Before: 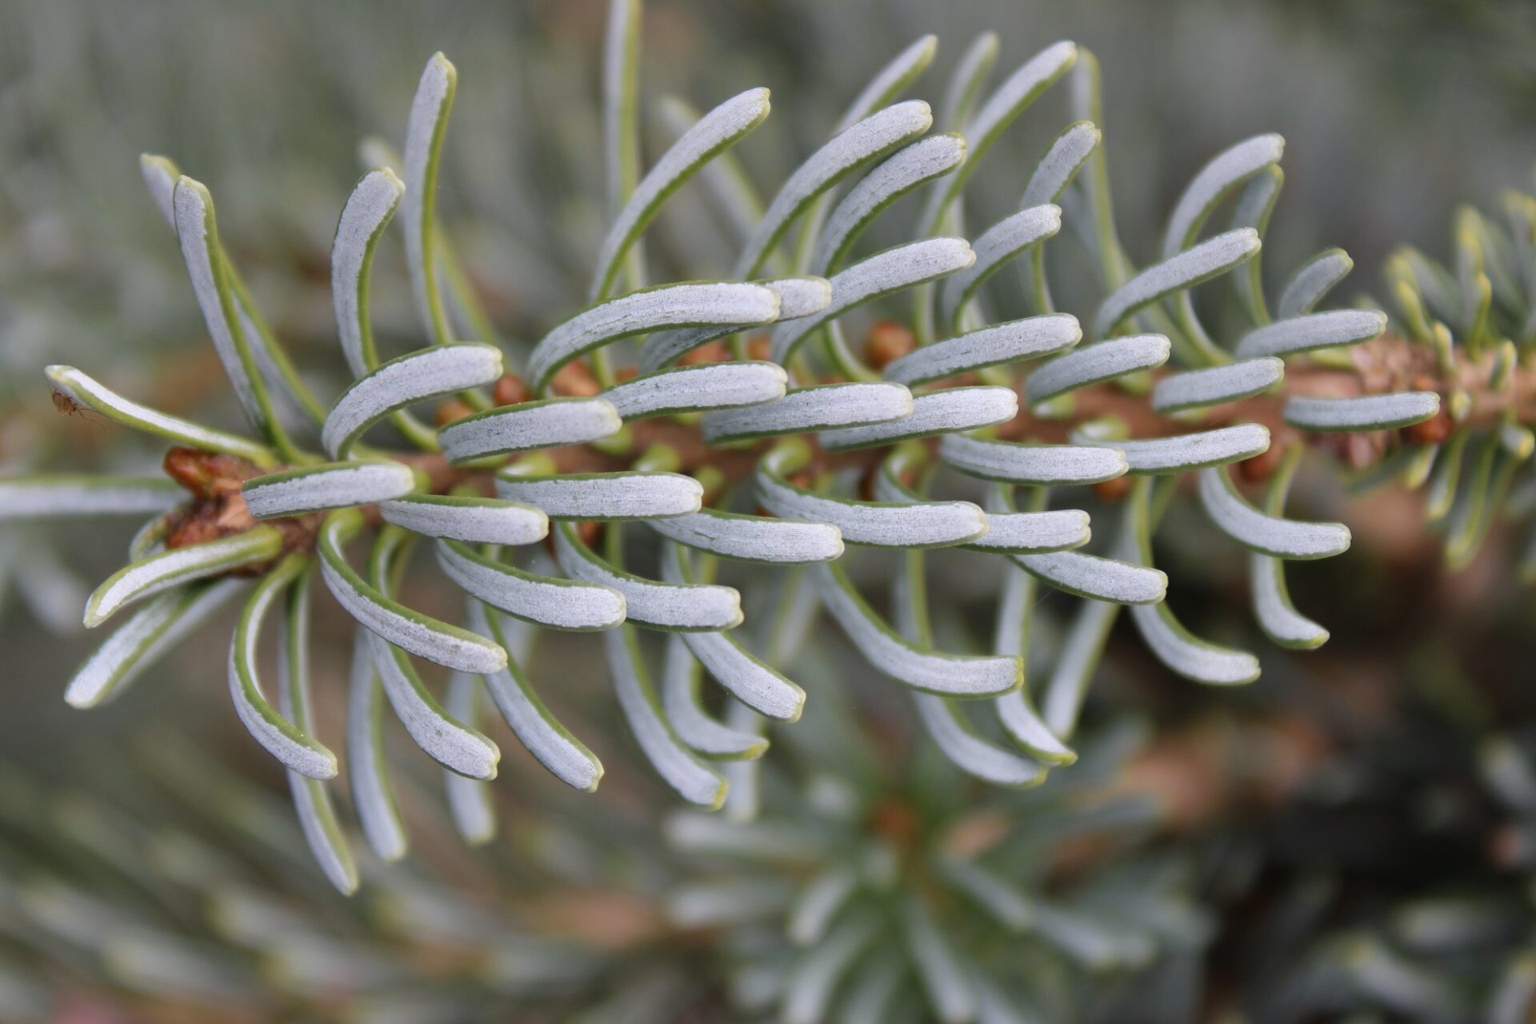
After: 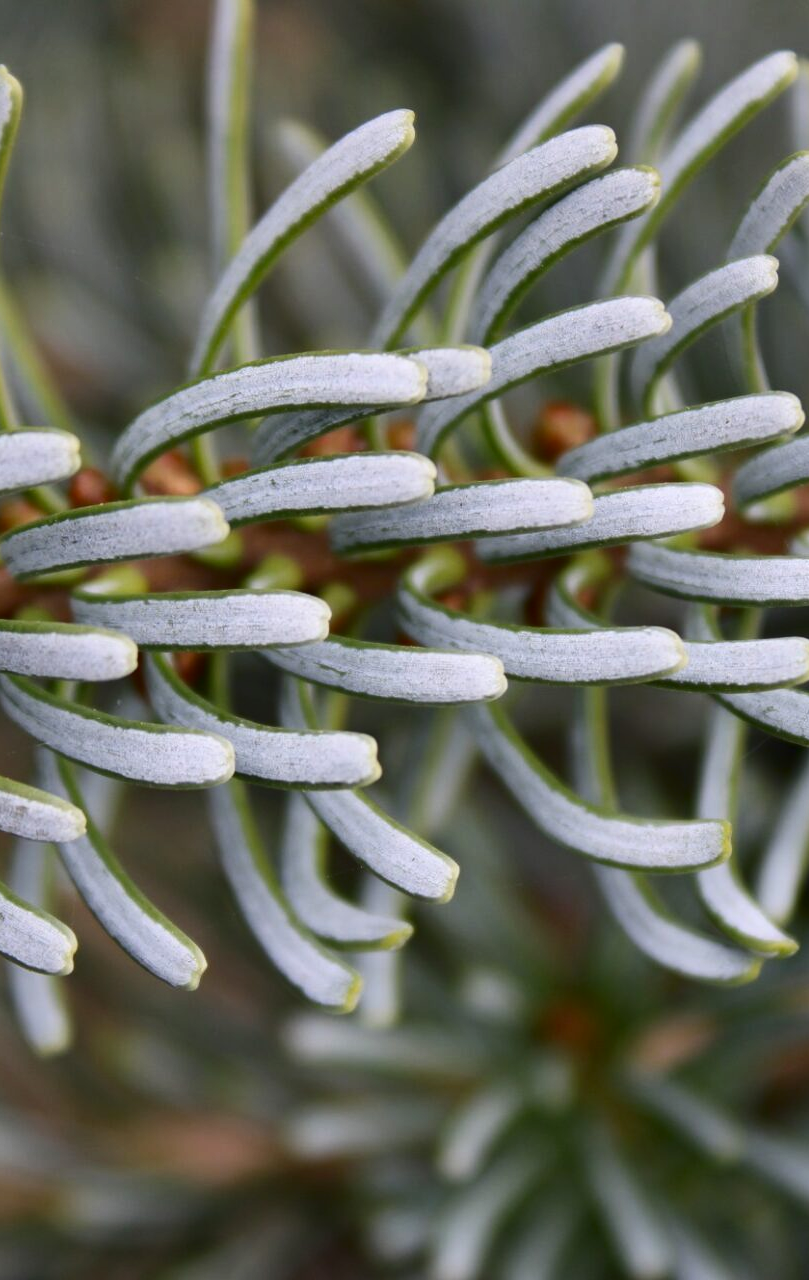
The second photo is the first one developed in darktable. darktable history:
crop: left 28.583%, right 29.231%
contrast brightness saturation: contrast 0.2, brightness -0.11, saturation 0.1
